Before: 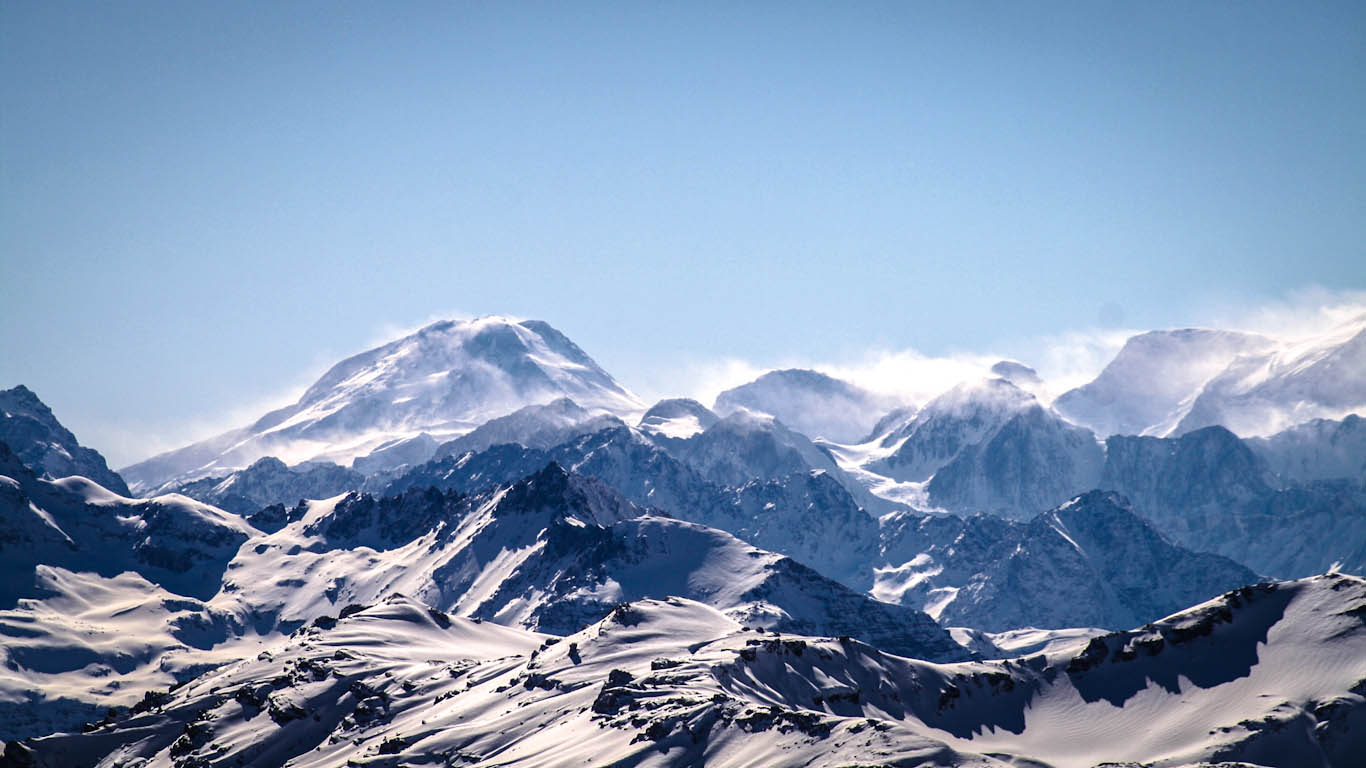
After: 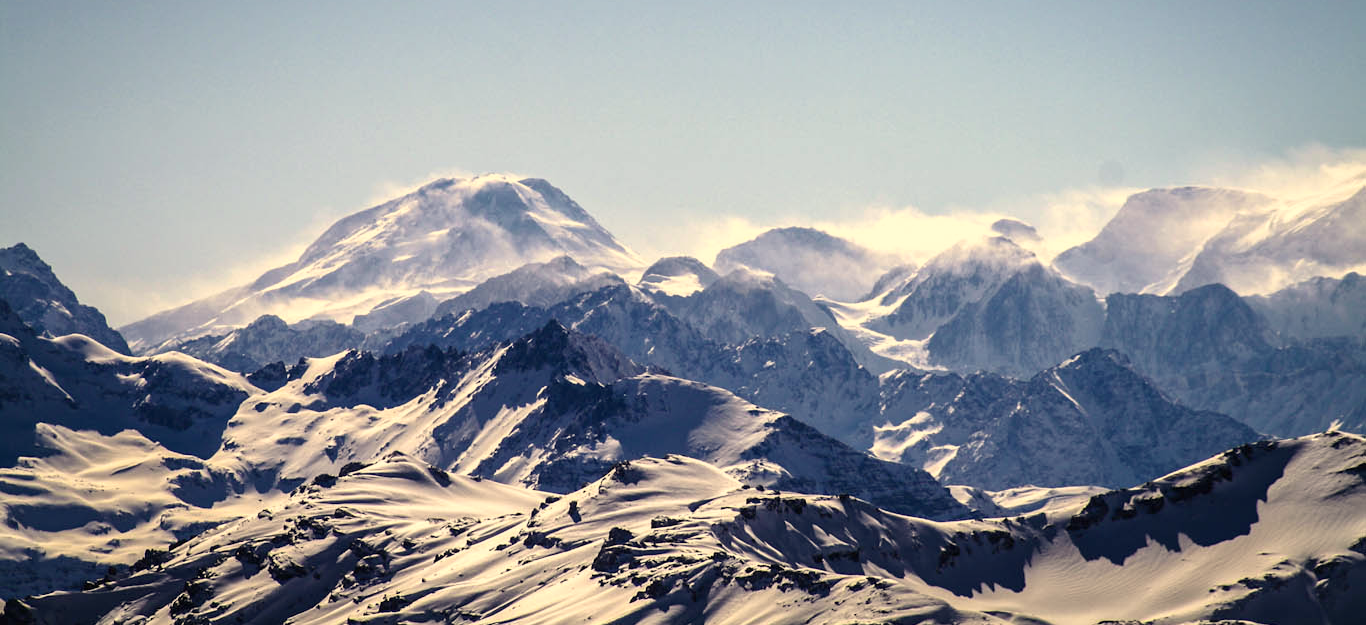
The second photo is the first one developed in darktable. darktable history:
crop and rotate: top 18.507%
color correction: highlights a* 2.72, highlights b* 22.8
